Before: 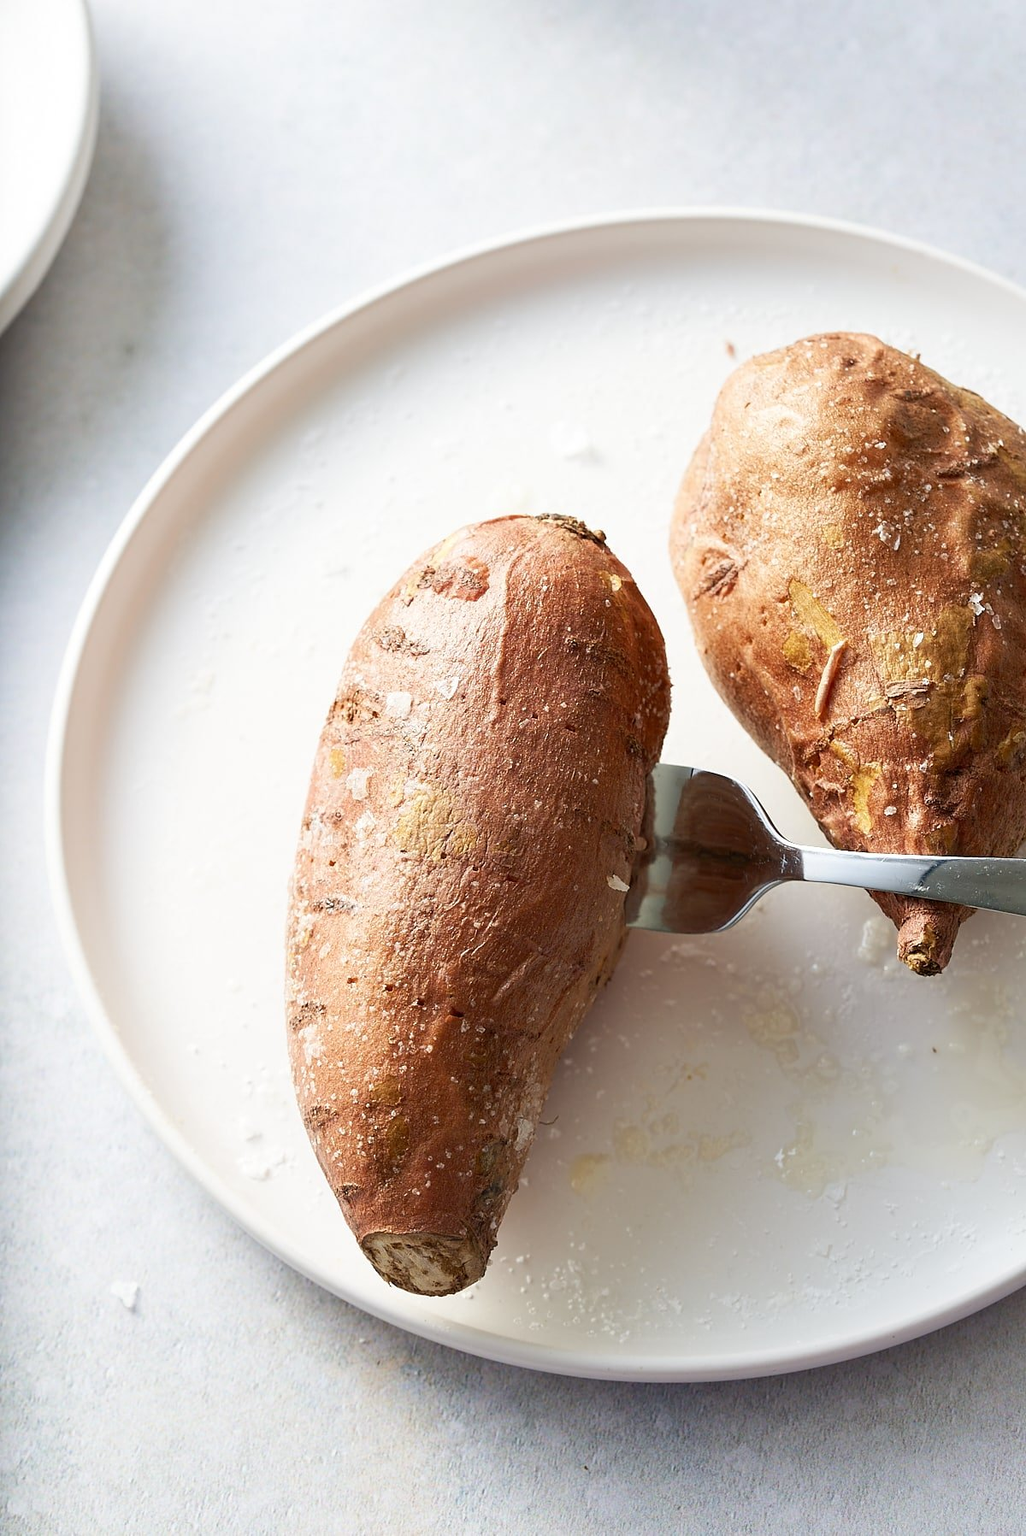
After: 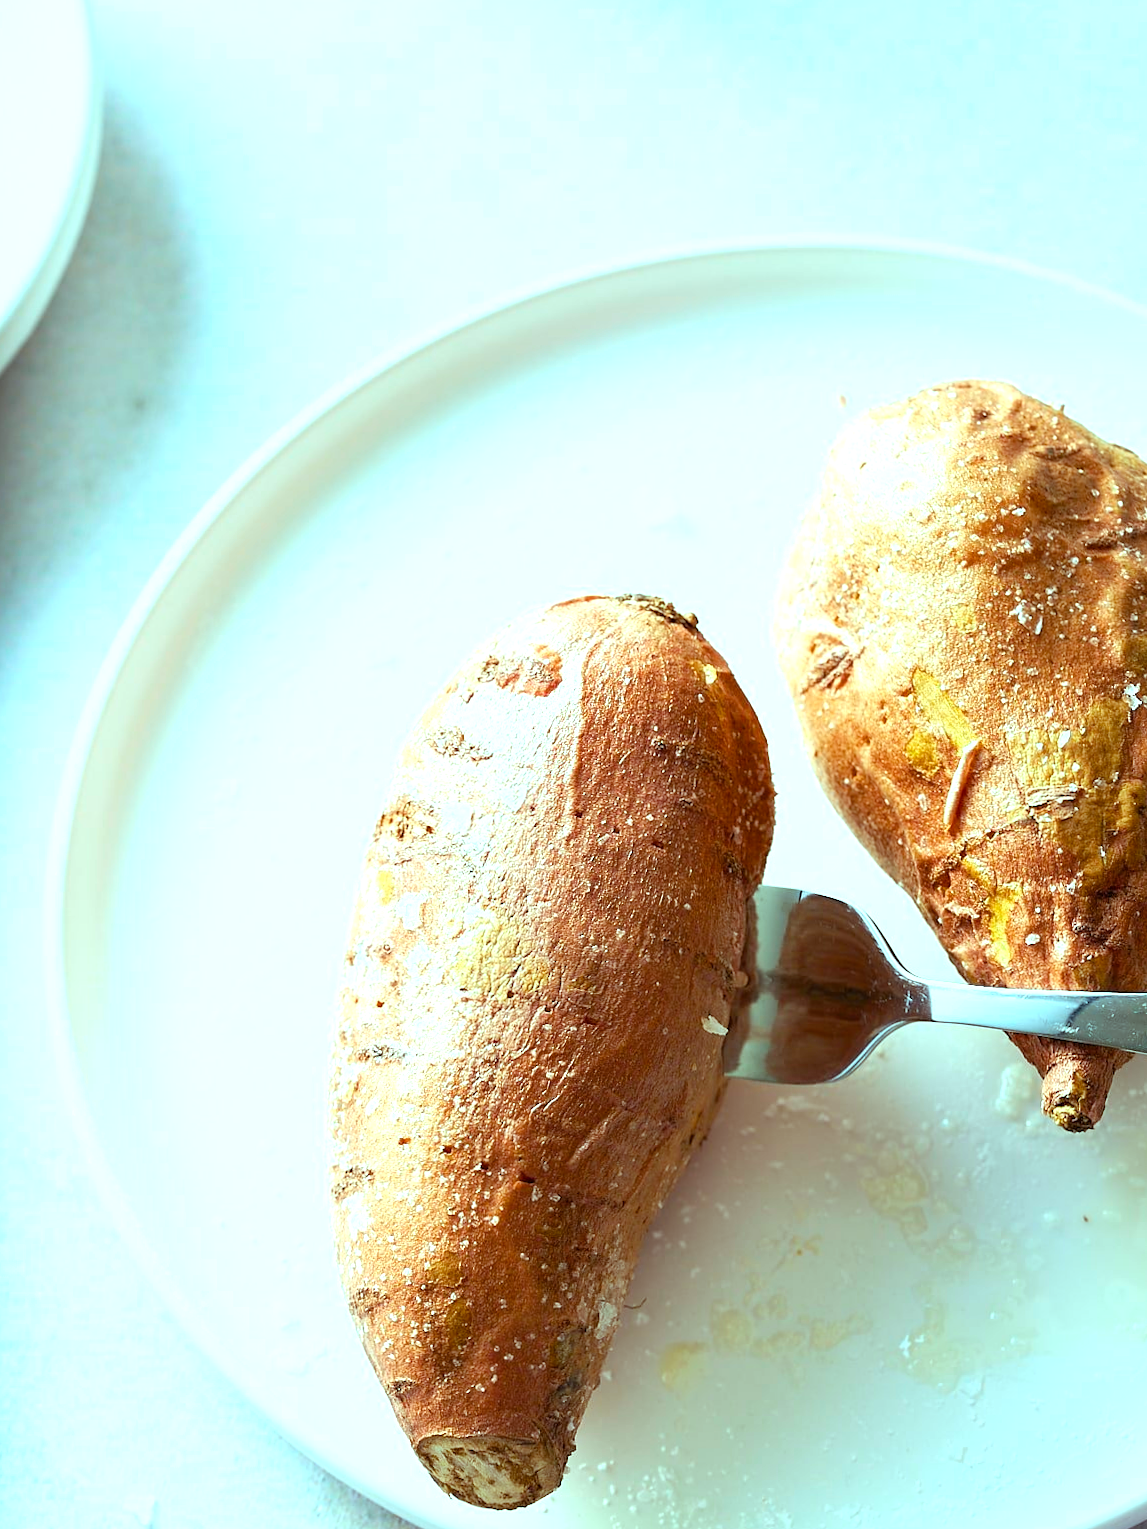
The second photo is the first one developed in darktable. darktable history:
crop and rotate: angle 0.308°, left 0.415%, right 3.224%, bottom 14.209%
exposure: exposure 0.668 EV, compensate exposure bias true, compensate highlight preservation false
color balance rgb: highlights gain › chroma 4.095%, highlights gain › hue 200.63°, linear chroma grading › global chroma -15.891%, perceptual saturation grading › global saturation 36.334%, global vibrance 20%
